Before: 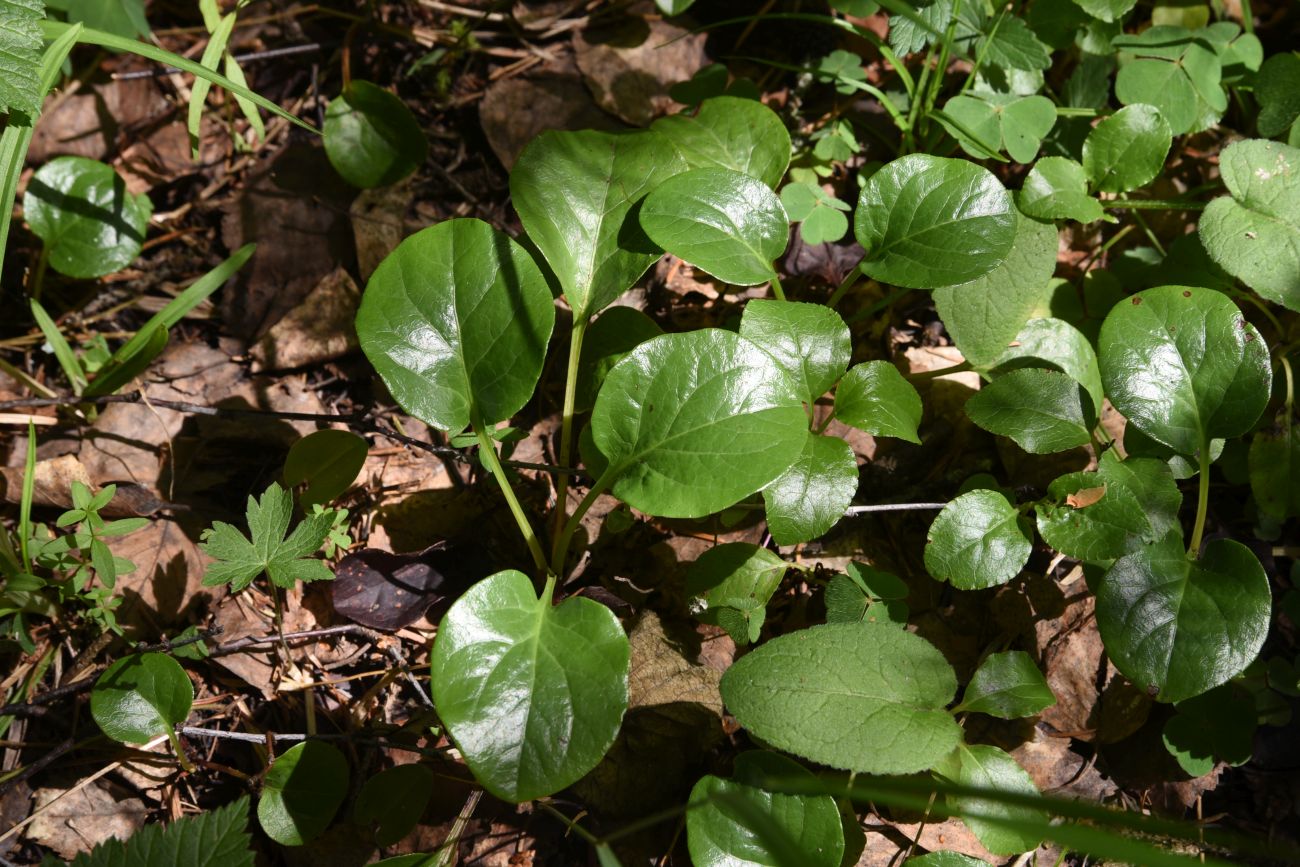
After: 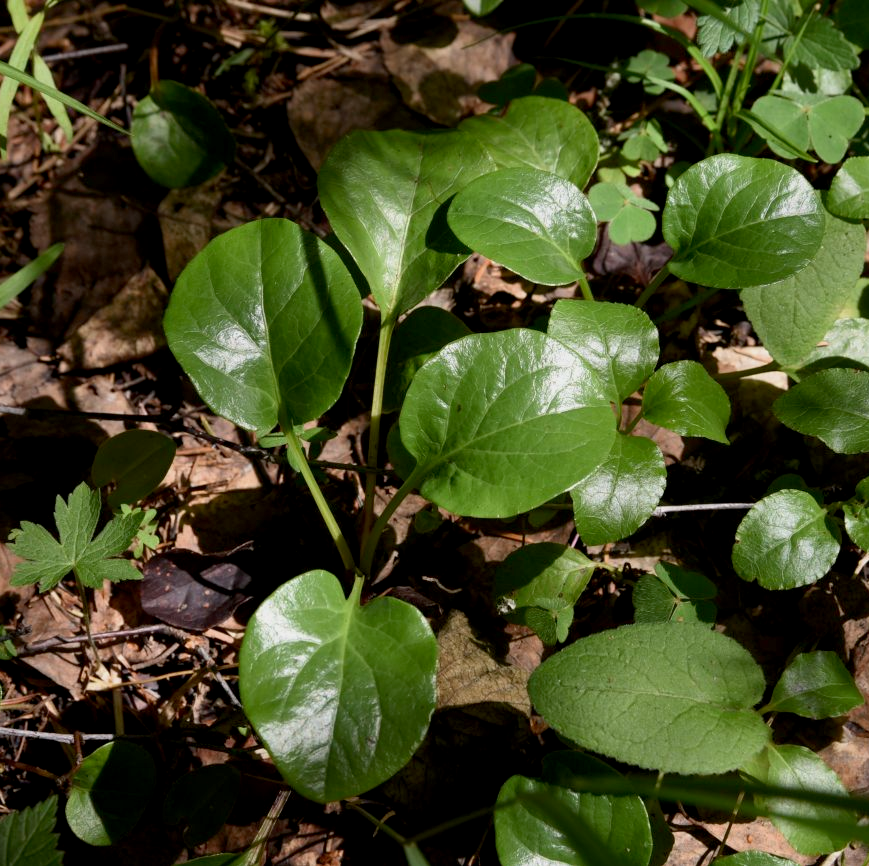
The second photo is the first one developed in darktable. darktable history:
crop and rotate: left 14.839%, right 18.262%
exposure: black level correction 0.006, exposure -0.225 EV, compensate highlight preservation false
